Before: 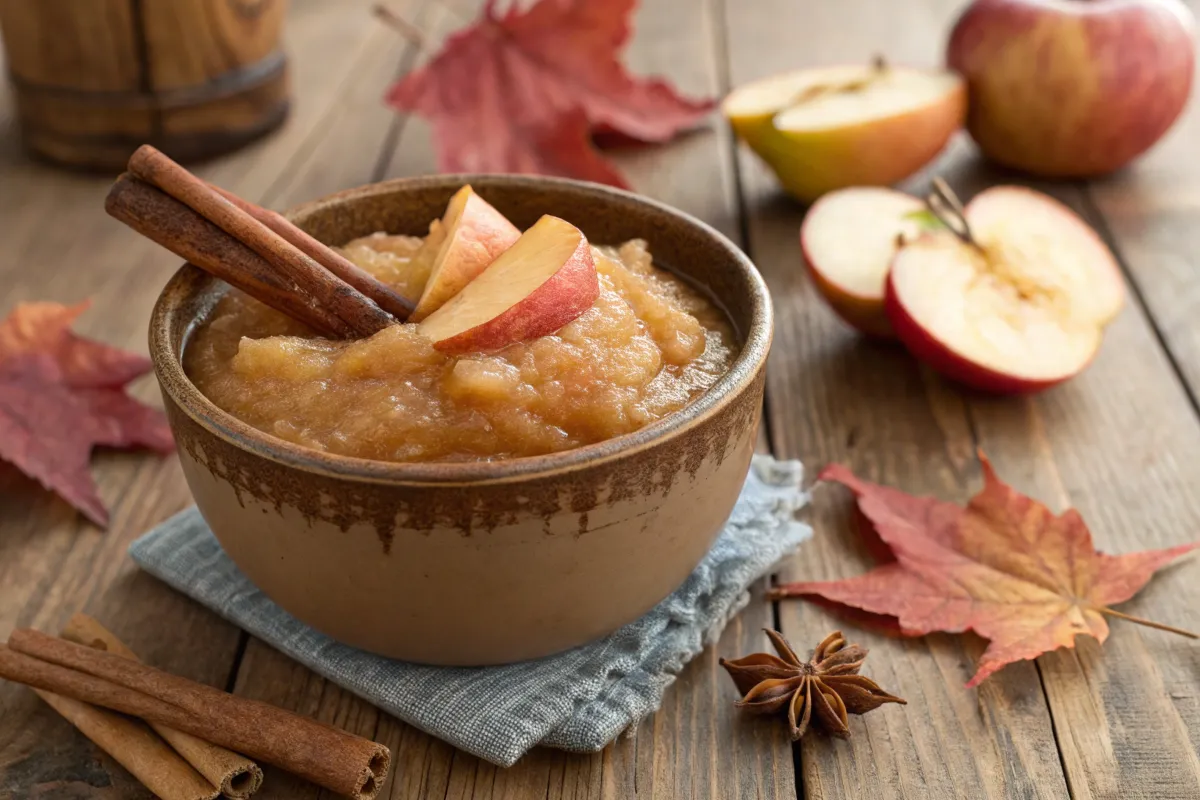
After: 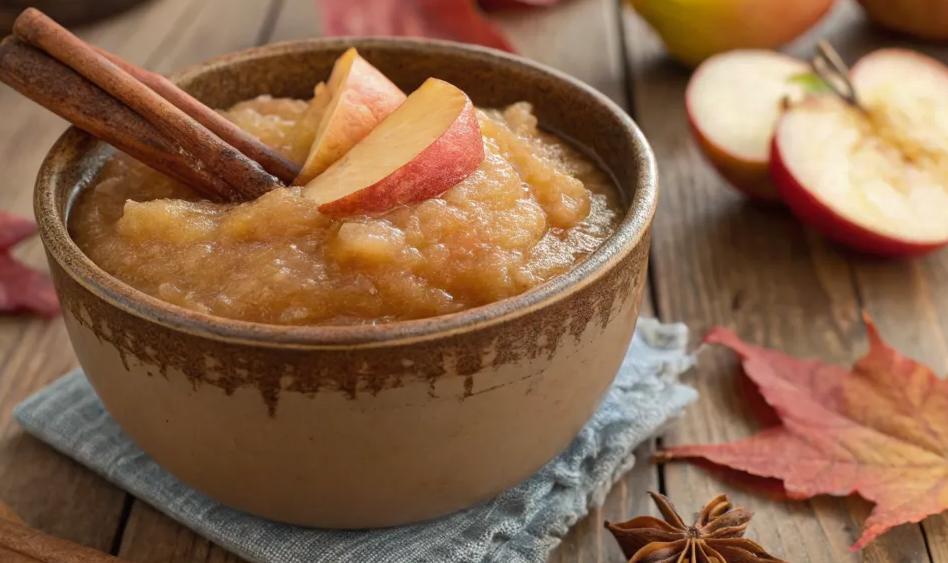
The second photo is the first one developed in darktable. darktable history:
crop: left 9.653%, top 17.248%, right 11.297%, bottom 12.303%
shadows and highlights: shadows 29.9
